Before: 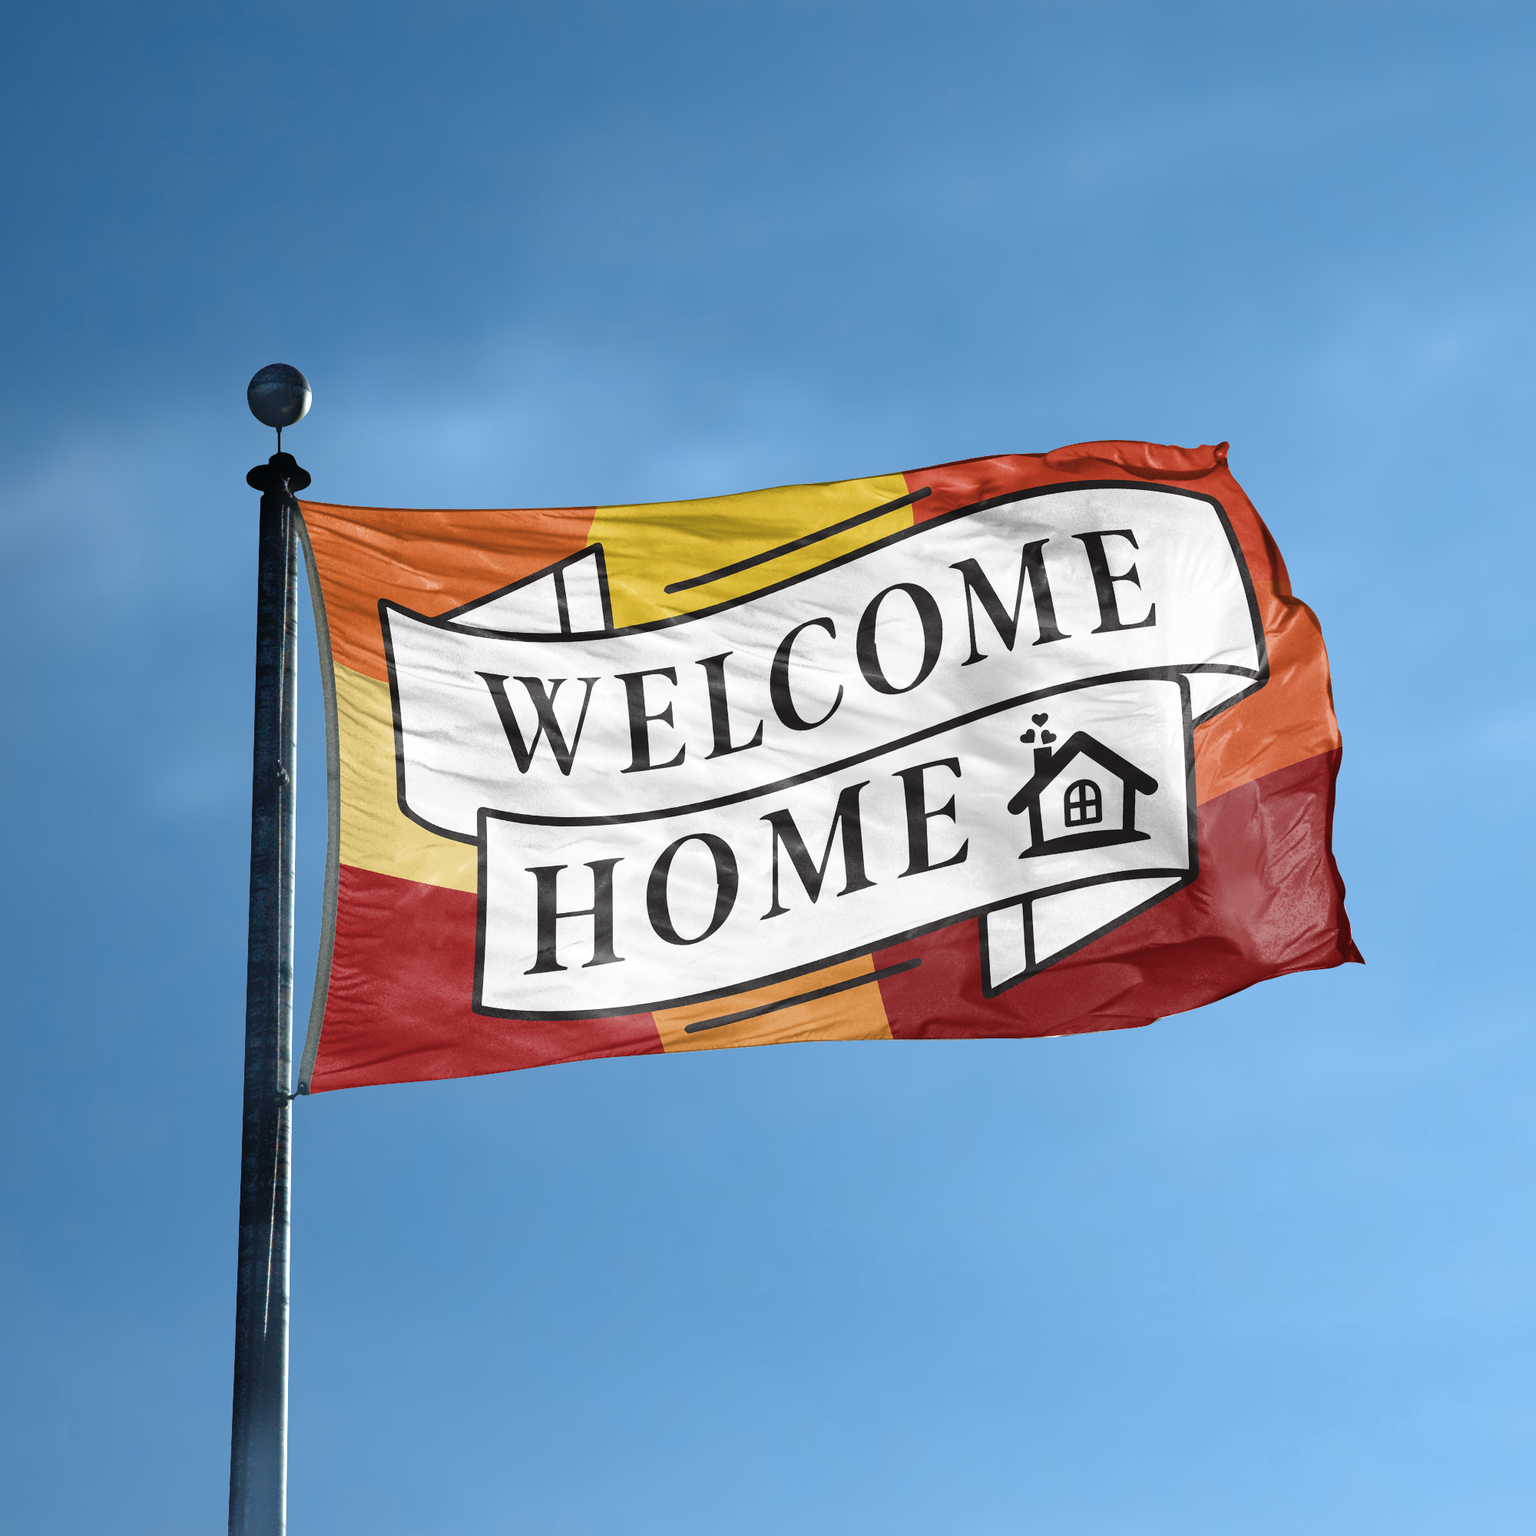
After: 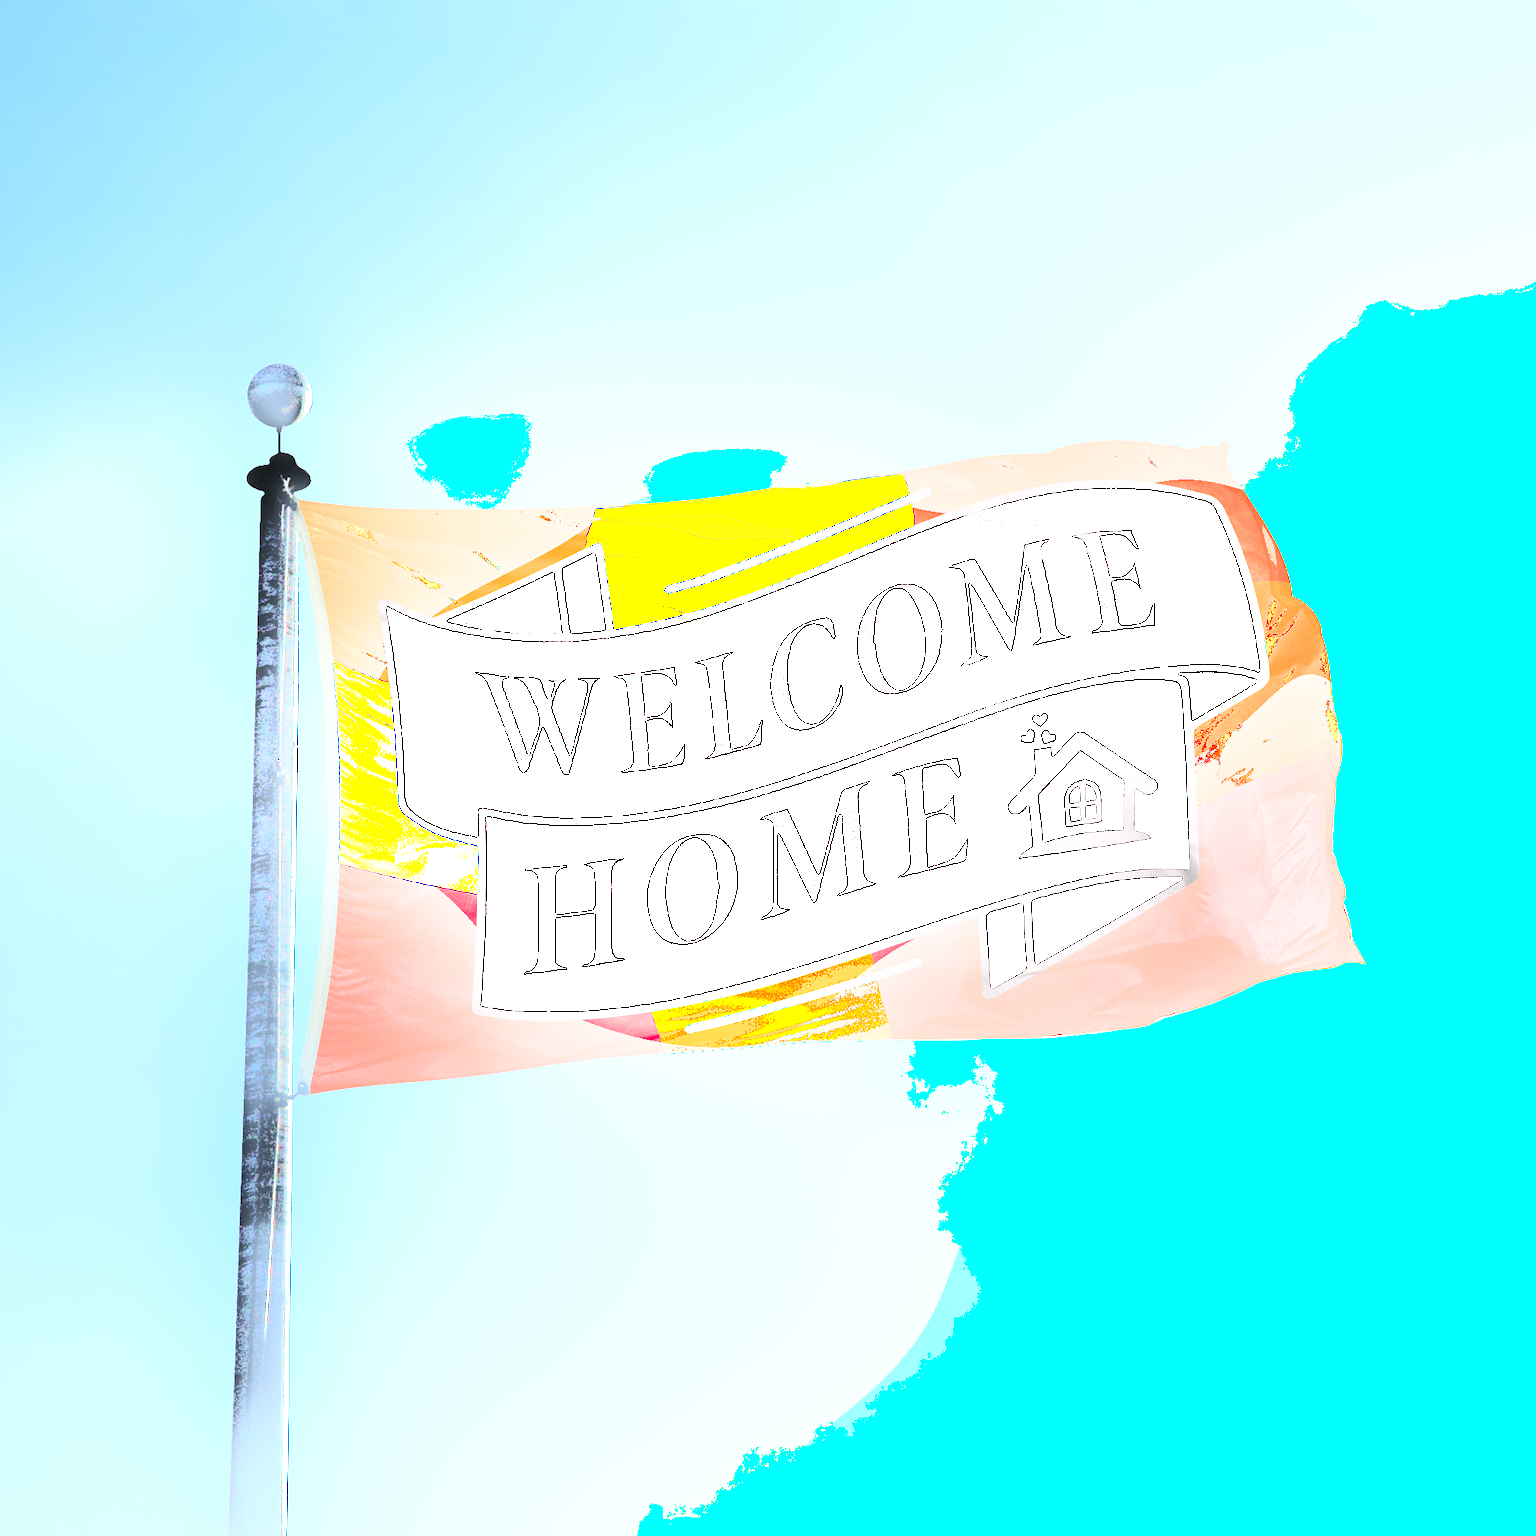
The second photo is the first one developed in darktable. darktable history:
shadows and highlights: shadows -54.32, highlights 86.65, soften with gaussian
exposure: black level correction 0, exposure 1.391 EV, compensate exposure bias true, compensate highlight preservation false
tone equalizer: -7 EV 0.164 EV, -6 EV 0.564 EV, -5 EV 1.17 EV, -4 EV 1.32 EV, -3 EV 1.12 EV, -2 EV 0.6 EV, -1 EV 0.165 EV, edges refinement/feathering 500, mask exposure compensation -1.57 EV, preserve details no
